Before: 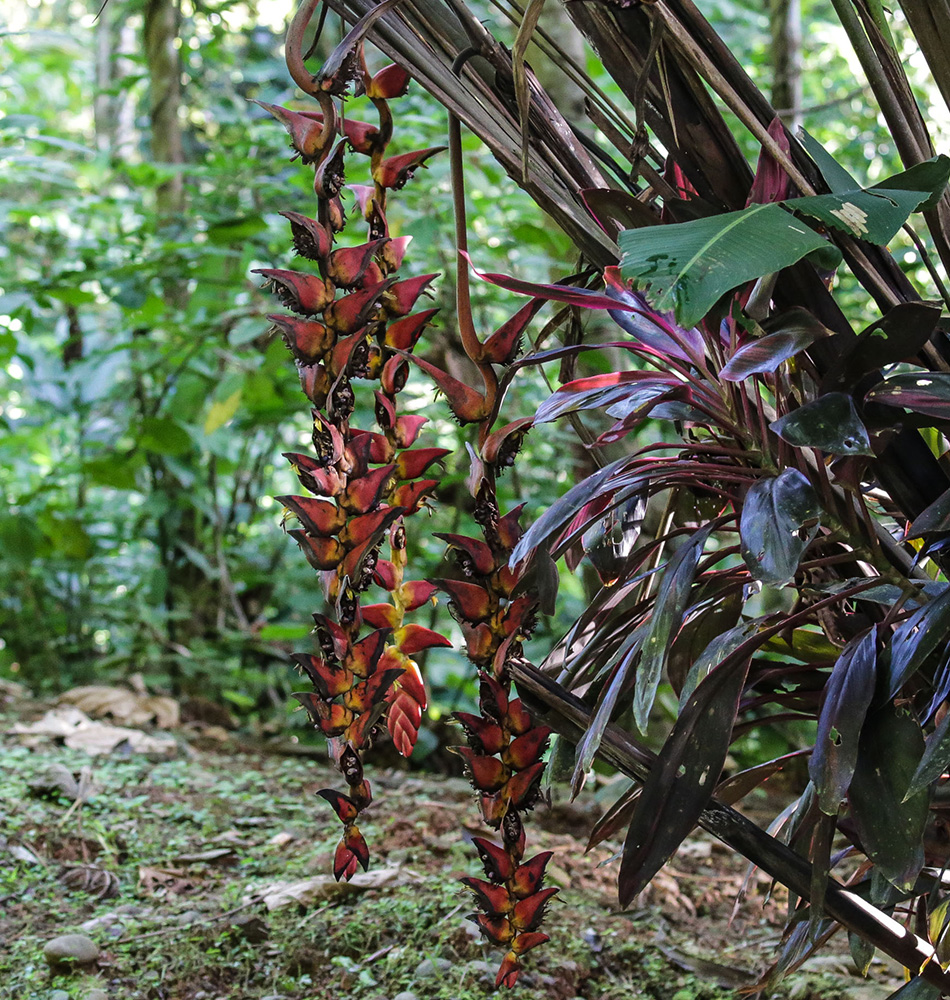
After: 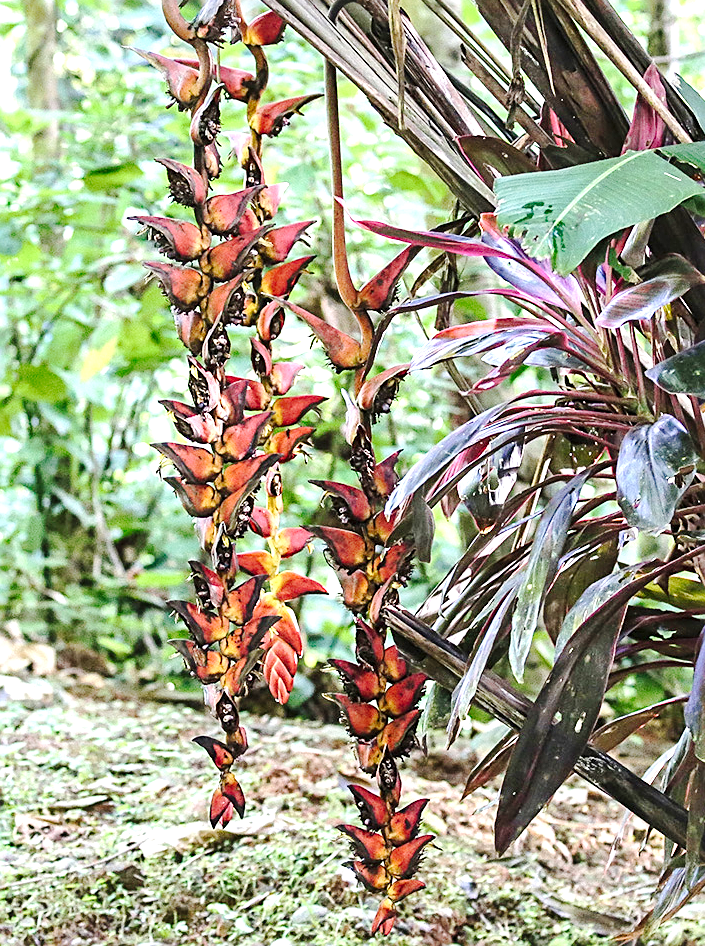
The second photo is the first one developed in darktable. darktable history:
exposure: black level correction 0, exposure 1.442 EV, compensate exposure bias true, compensate highlight preservation false
crop and rotate: left 13.189%, top 5.307%, right 12.544%
local contrast: mode bilateral grid, contrast 20, coarseness 50, detail 119%, midtone range 0.2
tone curve: curves: ch0 [(0, 0) (0.131, 0.135) (0.288, 0.372) (0.451, 0.608) (0.612, 0.739) (0.736, 0.832) (1, 1)]; ch1 [(0, 0) (0.392, 0.398) (0.487, 0.471) (0.496, 0.493) (0.519, 0.531) (0.557, 0.591) (0.581, 0.639) (0.622, 0.711) (1, 1)]; ch2 [(0, 0) (0.388, 0.344) (0.438, 0.425) (0.476, 0.482) (0.502, 0.508) (0.524, 0.531) (0.538, 0.58) (0.58, 0.621) (0.613, 0.679) (0.655, 0.738) (1, 1)], preserve colors none
sharpen: on, module defaults
